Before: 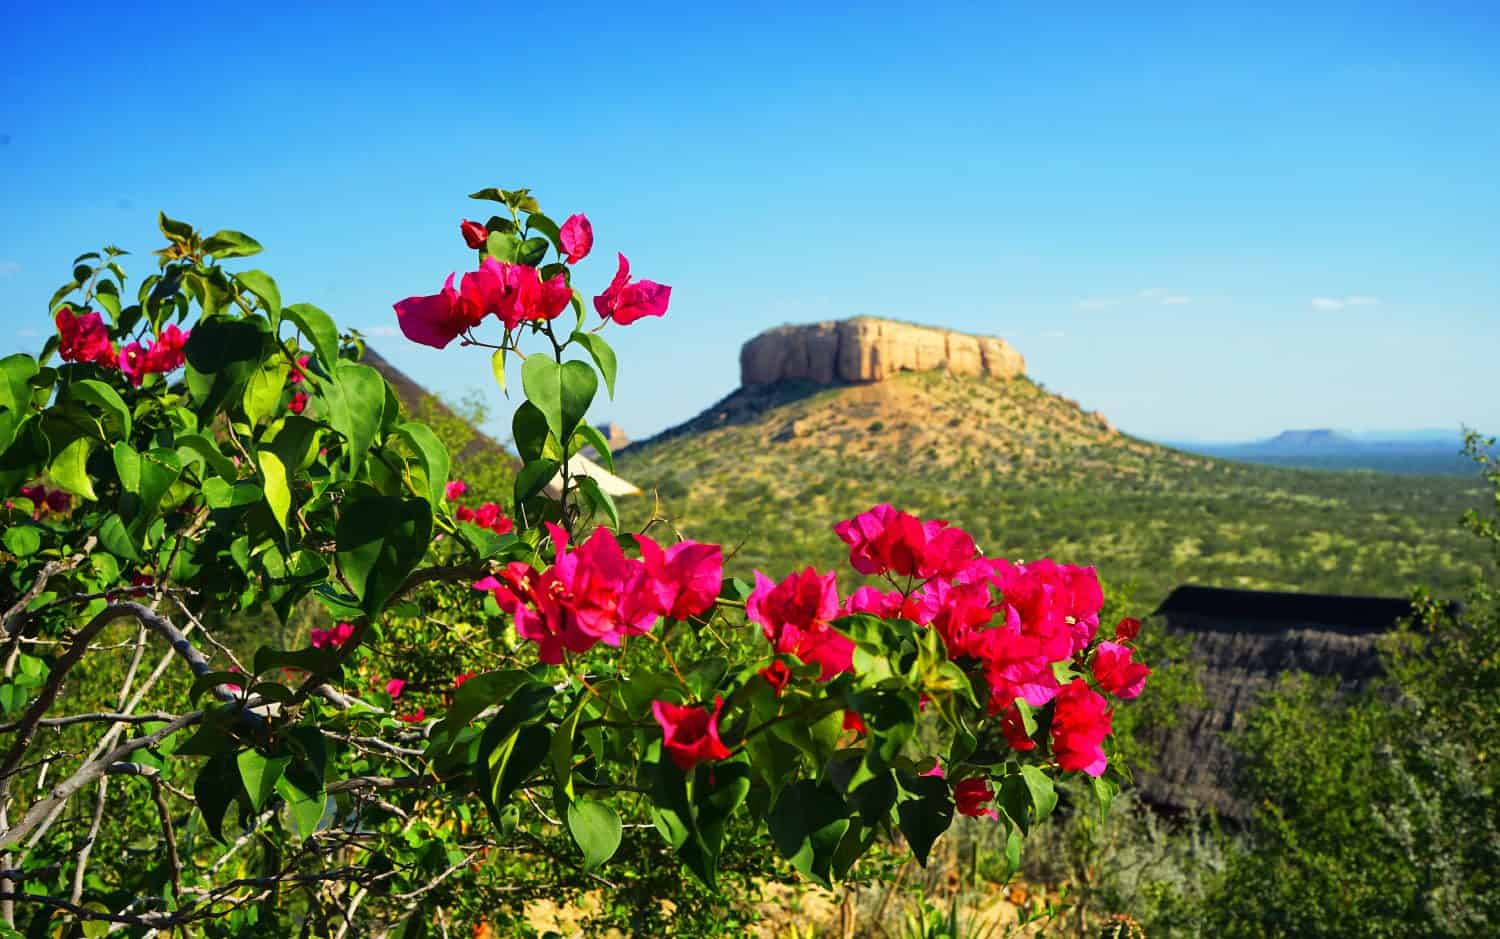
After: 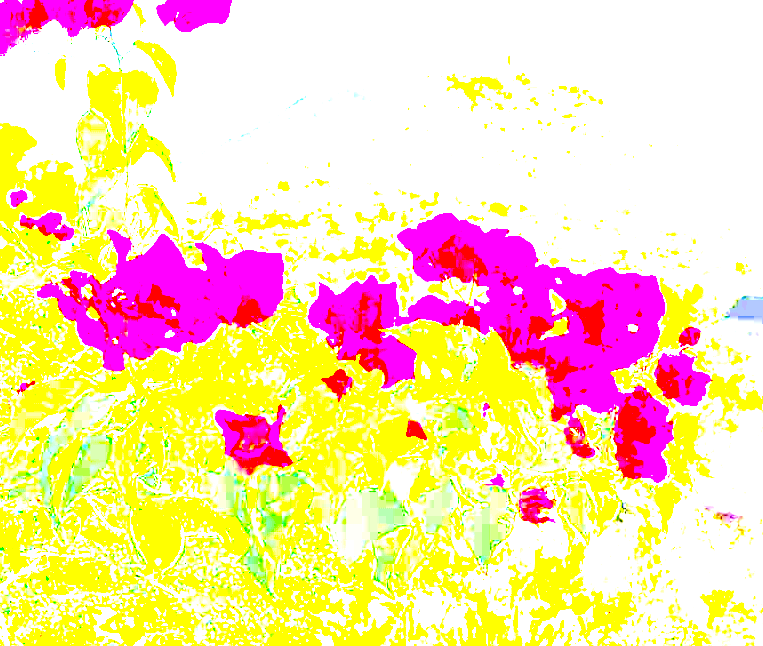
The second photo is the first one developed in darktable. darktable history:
crop and rotate: left 29.264%, top 31.162%, right 19.821%
tone curve: curves: ch0 [(0, 0) (0.126, 0.061) (0.362, 0.382) (0.498, 0.498) (0.706, 0.712) (1, 1)]; ch1 [(0, 0) (0.5, 0.522) (0.55, 0.586) (1, 1)]; ch2 [(0, 0) (0.44, 0.424) (0.5, 0.482) (0.537, 0.538) (1, 1)], color space Lab, independent channels, preserve colors none
exposure: exposure 7.945 EV, compensate highlight preservation false
